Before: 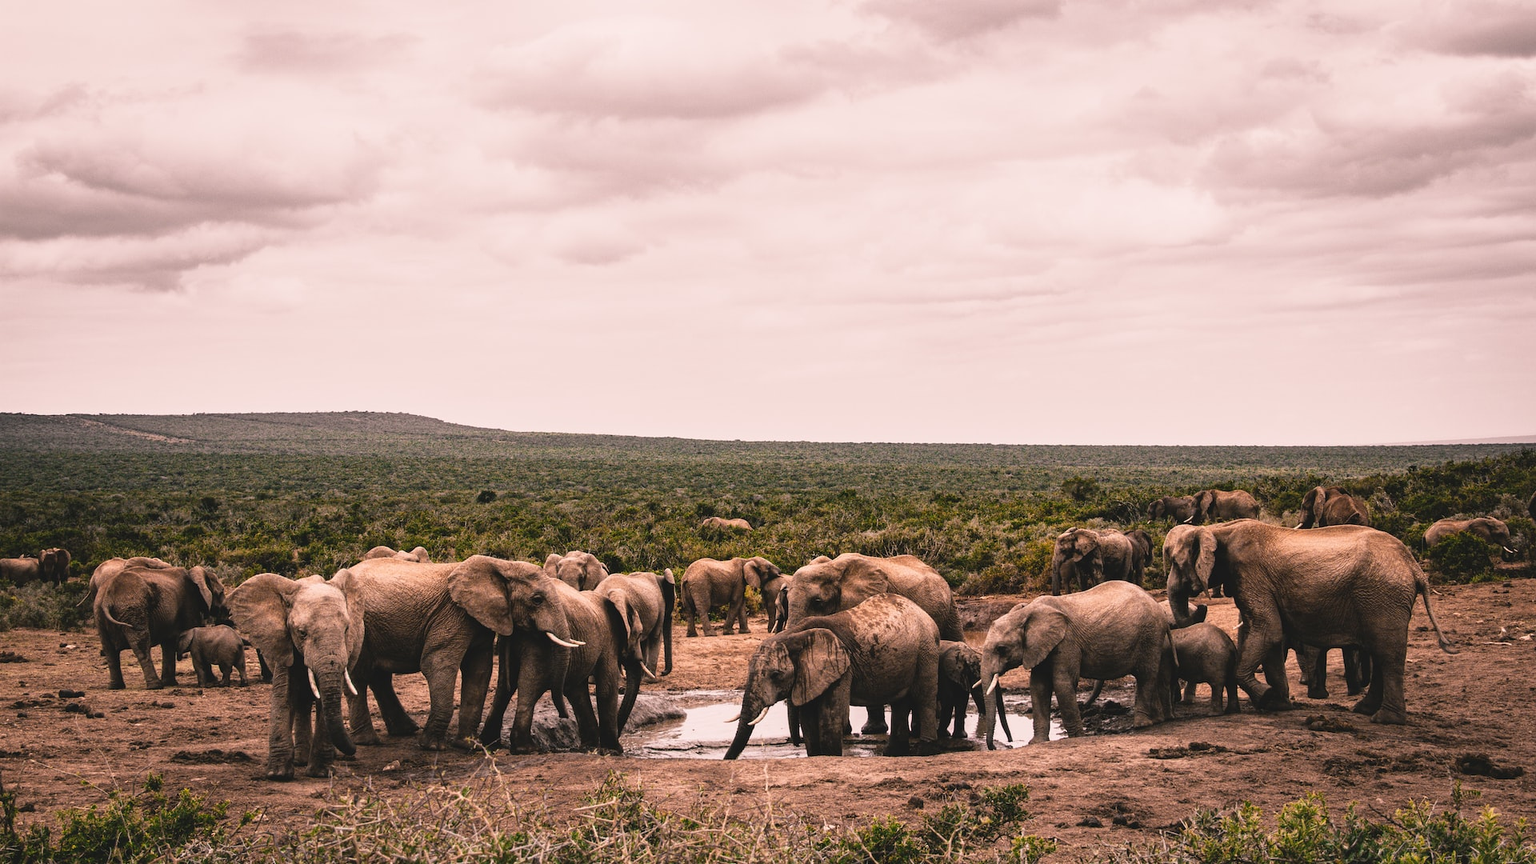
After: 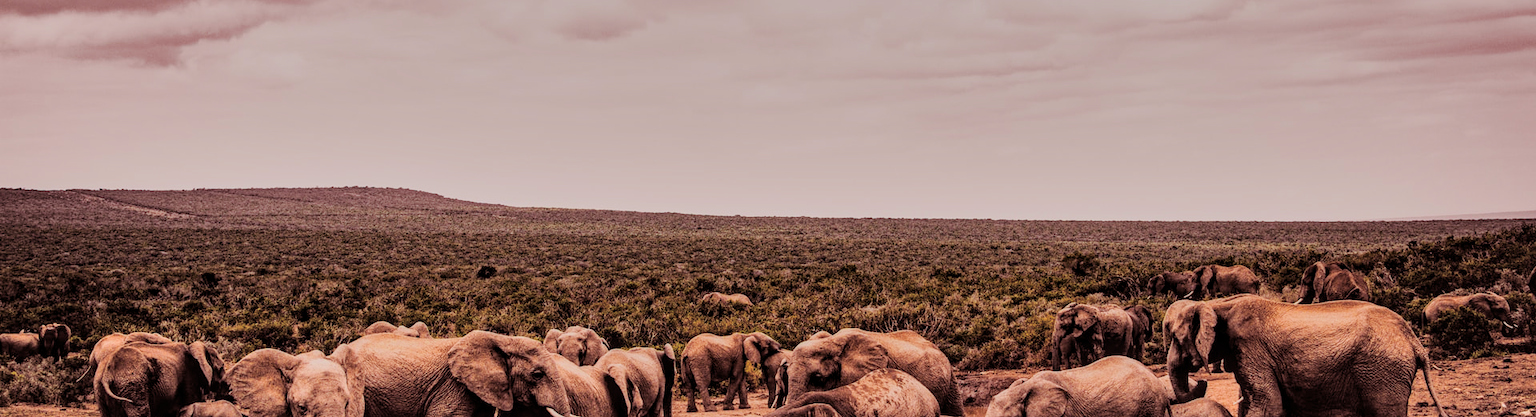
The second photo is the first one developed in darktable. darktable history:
crop and rotate: top 26.056%, bottom 25.543%
filmic rgb: black relative exposure -7.32 EV, white relative exposure 5.09 EV, hardness 3.2
shadows and highlights: shadows 60, soften with gaussian
rotate and perspective: automatic cropping off
haze removal: compatibility mode true, adaptive false
local contrast: on, module defaults
split-toning: on, module defaults
color balance rgb: perceptual saturation grading › global saturation 20%, global vibrance 20%
